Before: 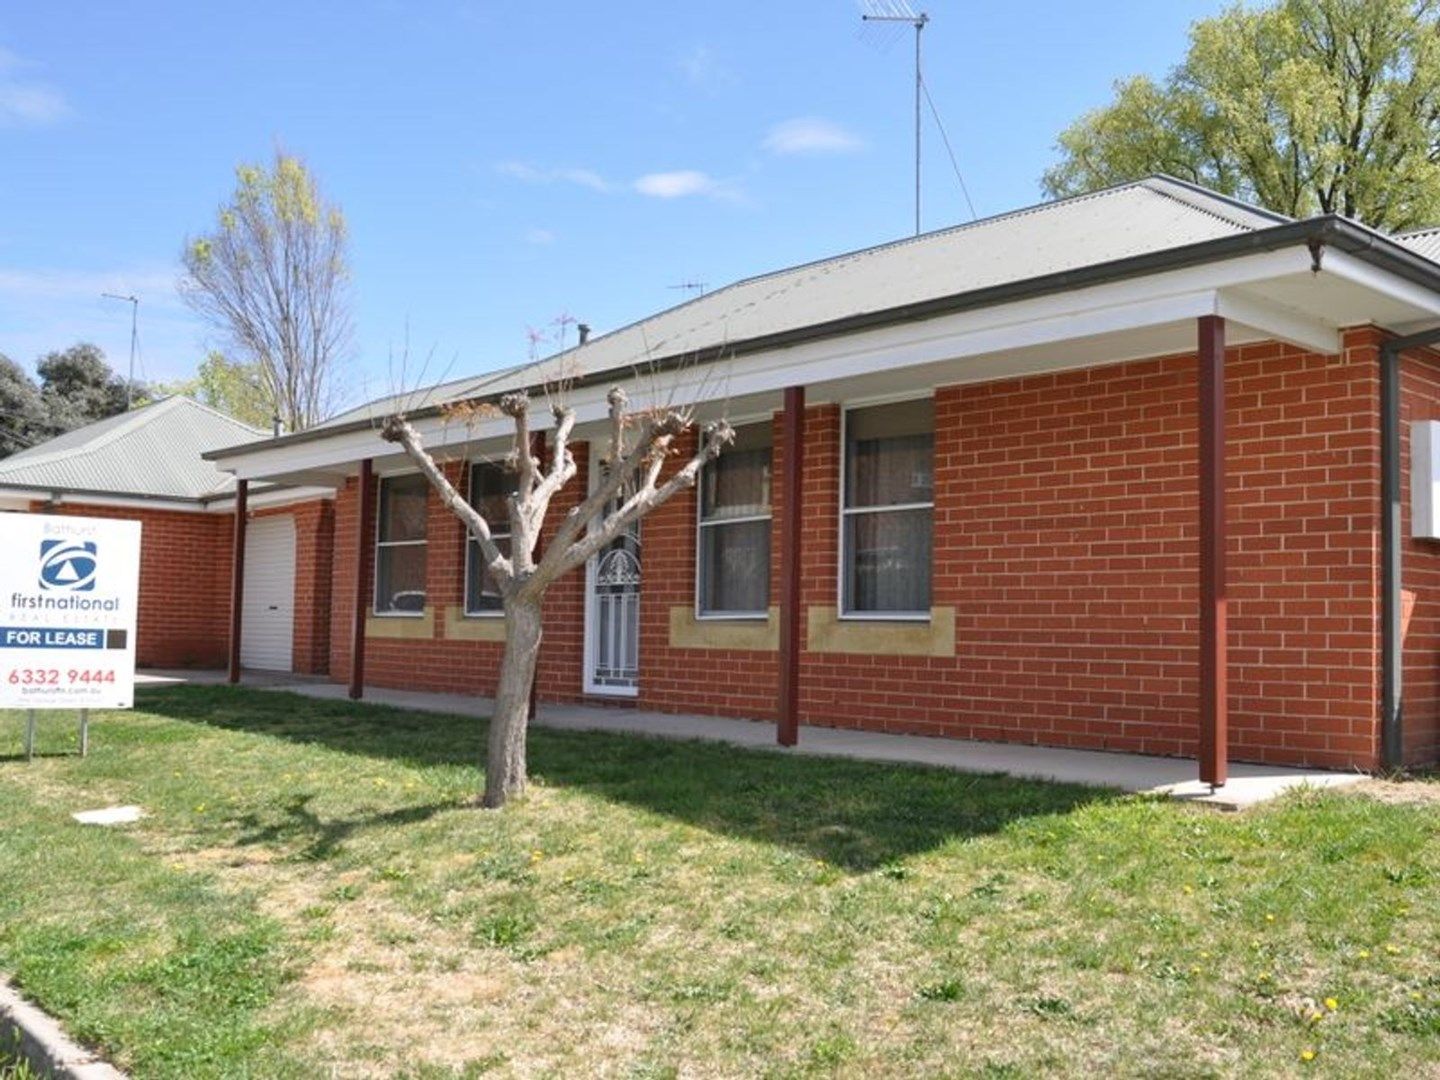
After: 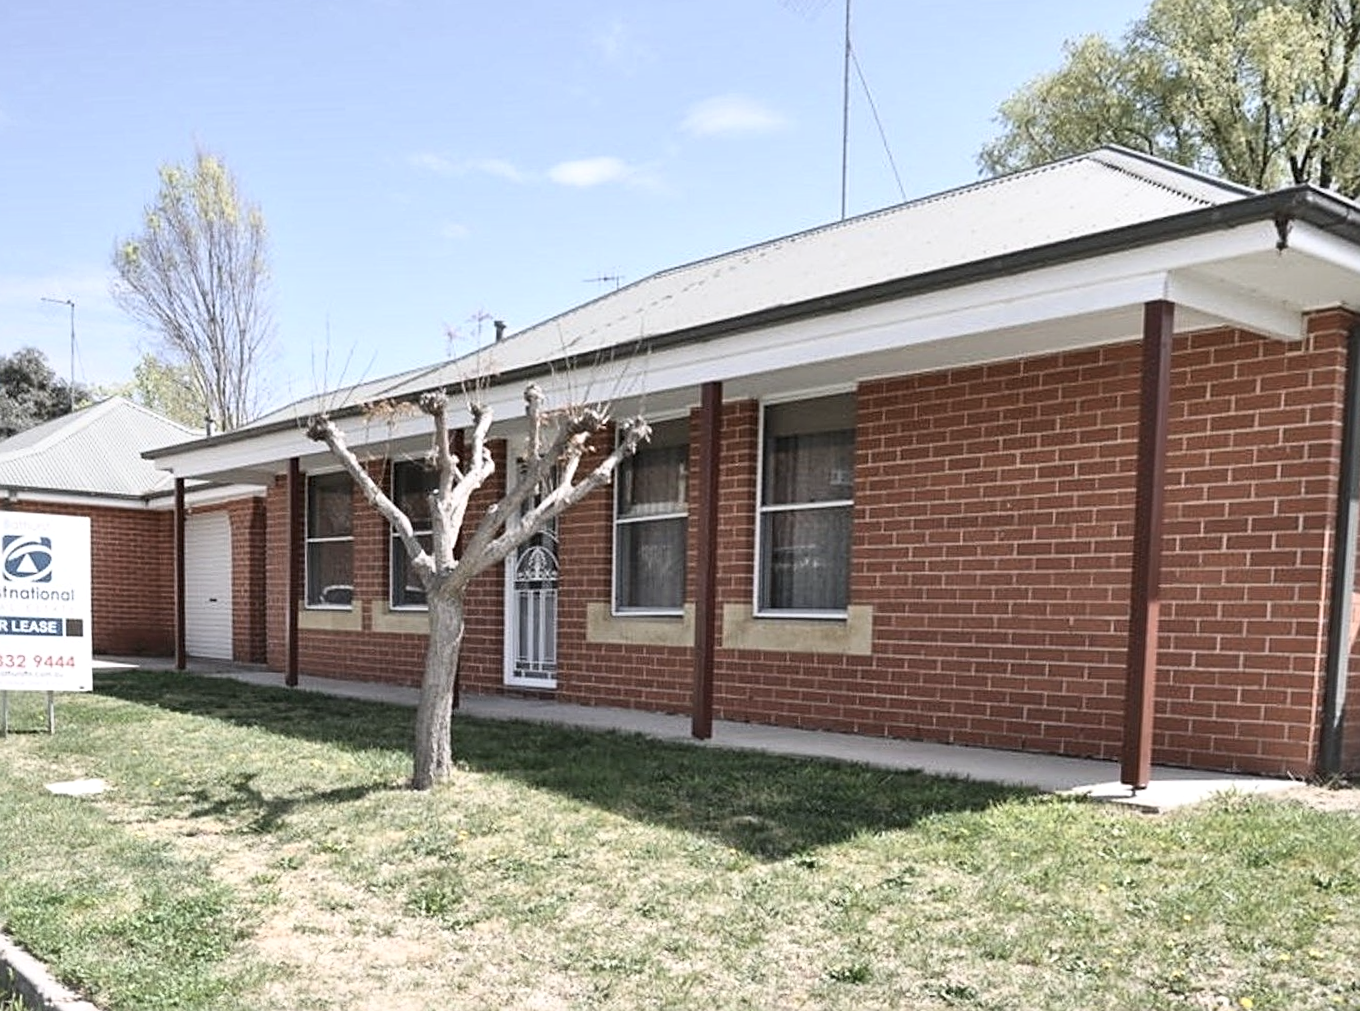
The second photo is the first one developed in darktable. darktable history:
rotate and perspective: rotation 0.062°, lens shift (vertical) 0.115, lens shift (horizontal) -0.133, crop left 0.047, crop right 0.94, crop top 0.061, crop bottom 0.94
base curve: curves: ch0 [(0, 0) (0.666, 0.806) (1, 1)]
contrast brightness saturation: contrast 0.1, saturation -0.36
local contrast: mode bilateral grid, contrast 20, coarseness 50, detail 120%, midtone range 0.2
color correction: saturation 0.85
sharpen: on, module defaults
white balance: red 1.004, blue 1.024
